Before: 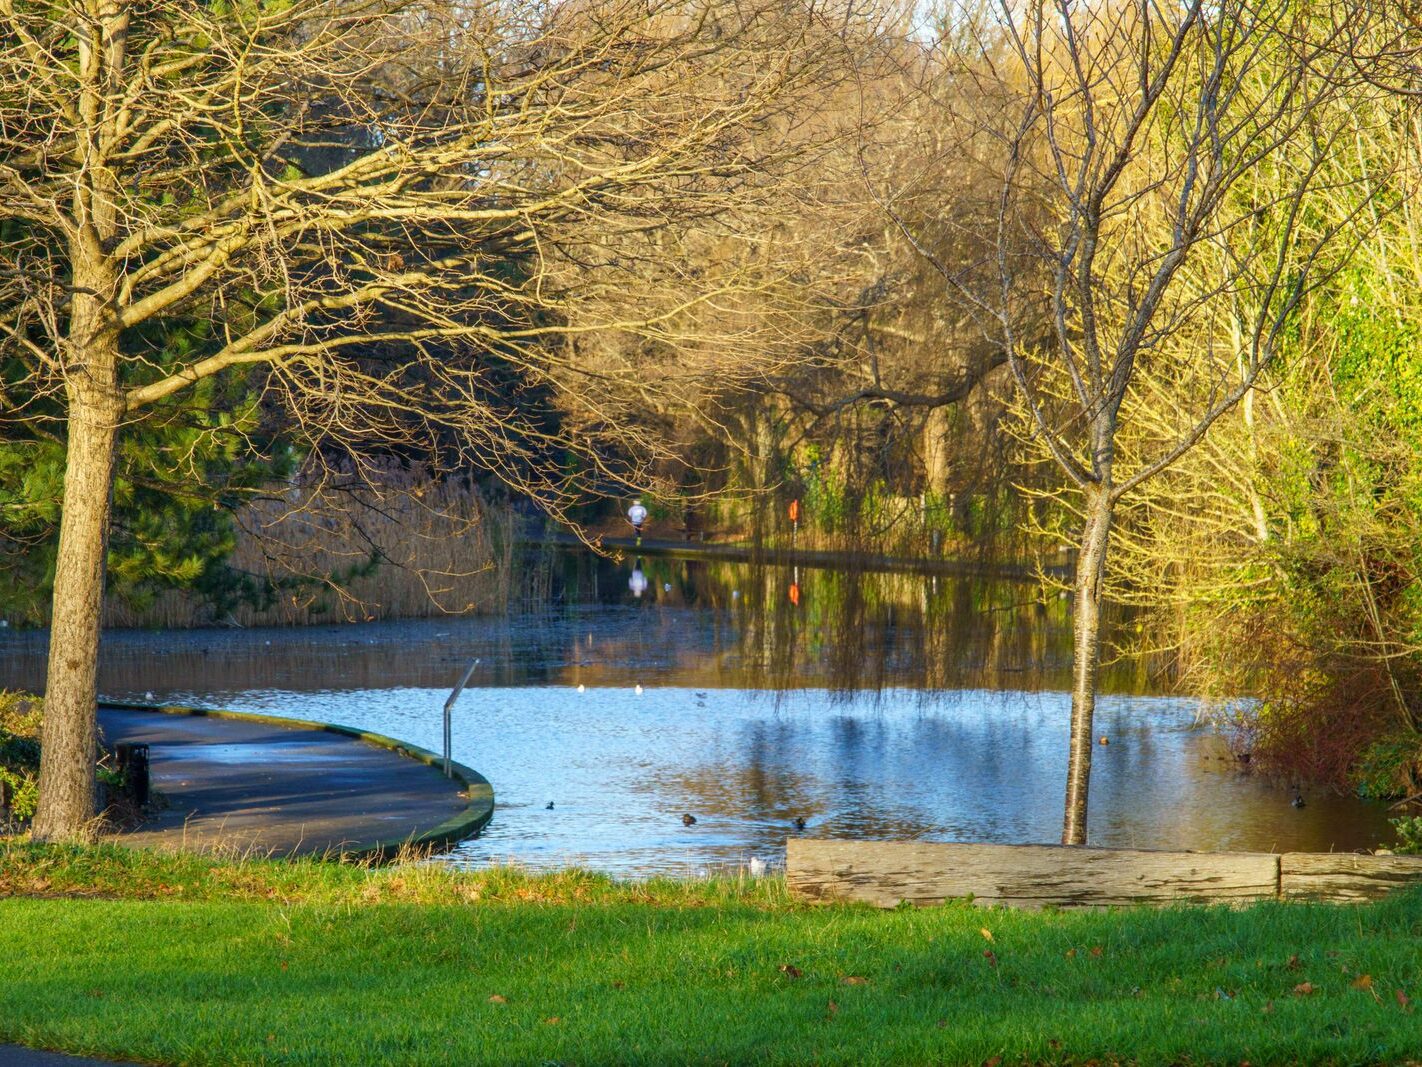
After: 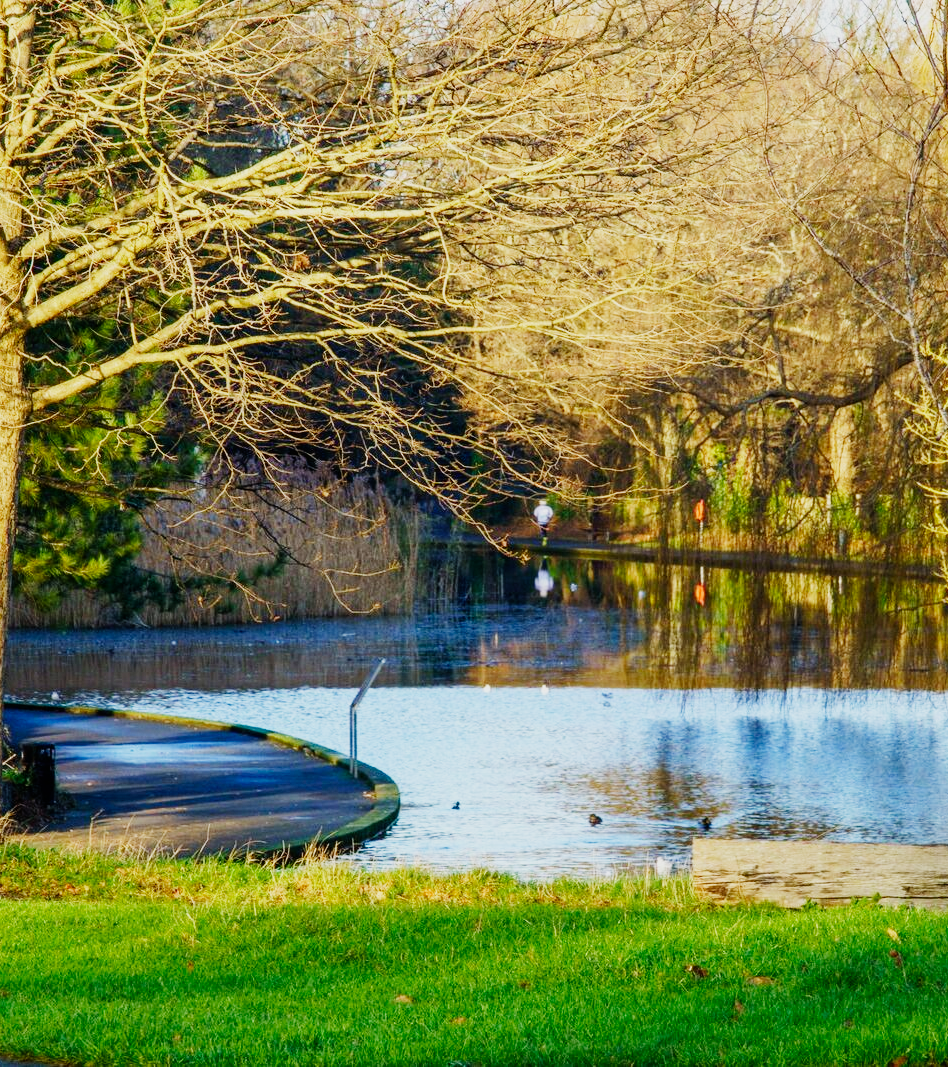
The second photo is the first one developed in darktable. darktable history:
exposure: exposure 0.566 EV, compensate highlight preservation false
color correction: saturation 1.1
sigmoid: contrast 1.6, skew -0.2, preserve hue 0%, red attenuation 0.1, red rotation 0.035, green attenuation 0.1, green rotation -0.017, blue attenuation 0.15, blue rotation -0.052, base primaries Rec2020
crop and rotate: left 6.617%, right 26.717%
